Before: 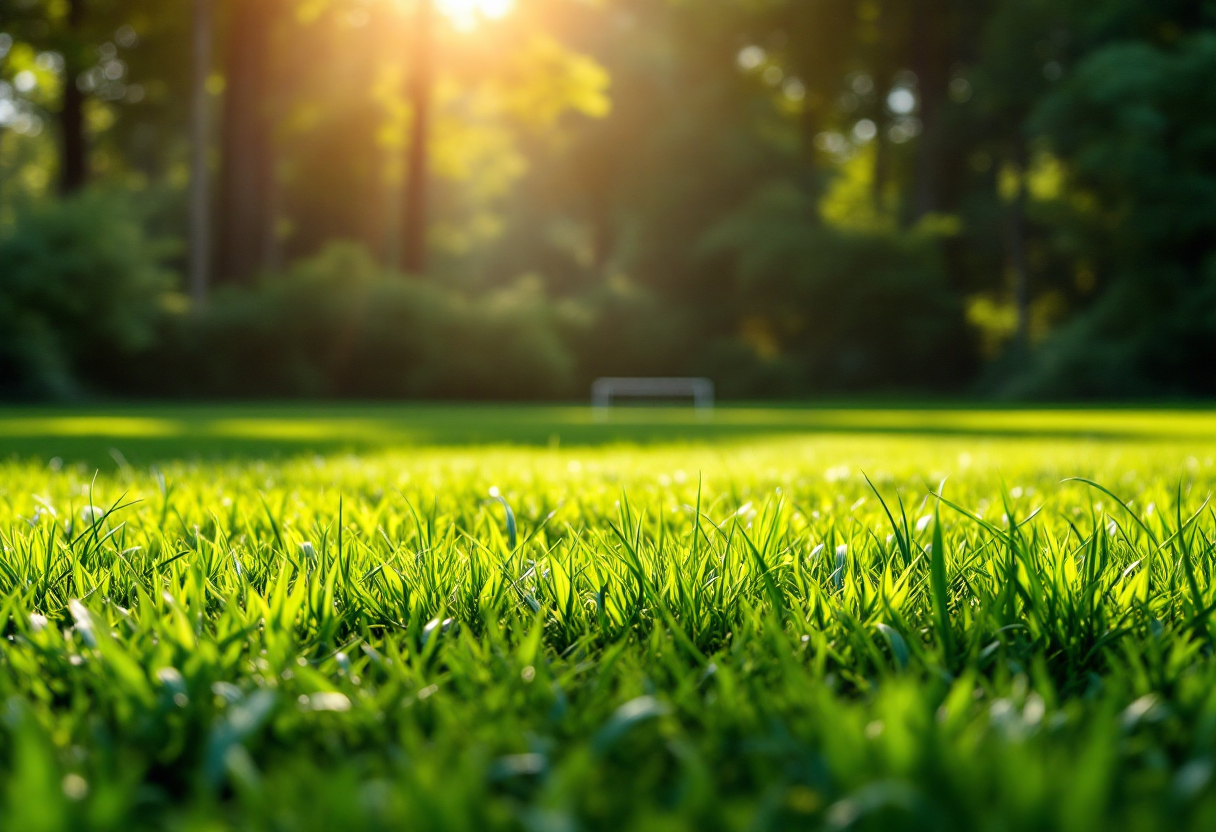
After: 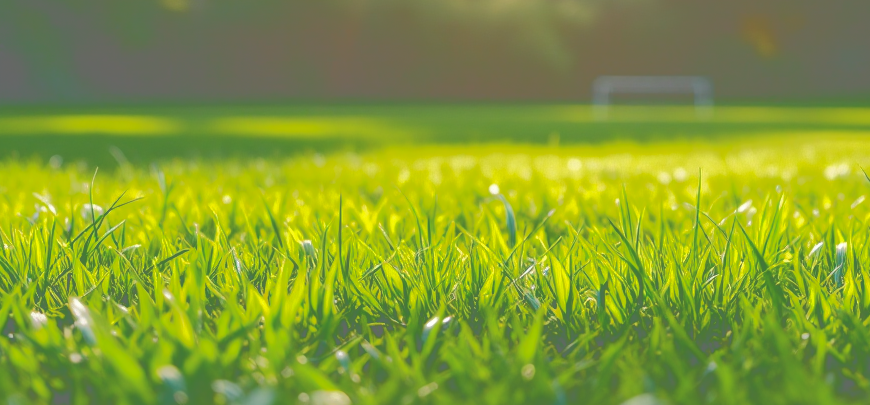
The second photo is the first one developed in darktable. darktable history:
crop: top 36.388%, right 28.385%, bottom 14.824%
tone curve: curves: ch0 [(0, 0) (0.003, 0.43) (0.011, 0.433) (0.025, 0.434) (0.044, 0.436) (0.069, 0.439) (0.1, 0.442) (0.136, 0.446) (0.177, 0.449) (0.224, 0.454) (0.277, 0.462) (0.335, 0.488) (0.399, 0.524) (0.468, 0.566) (0.543, 0.615) (0.623, 0.666) (0.709, 0.718) (0.801, 0.761) (0.898, 0.801) (1, 1)], color space Lab, independent channels, preserve colors none
